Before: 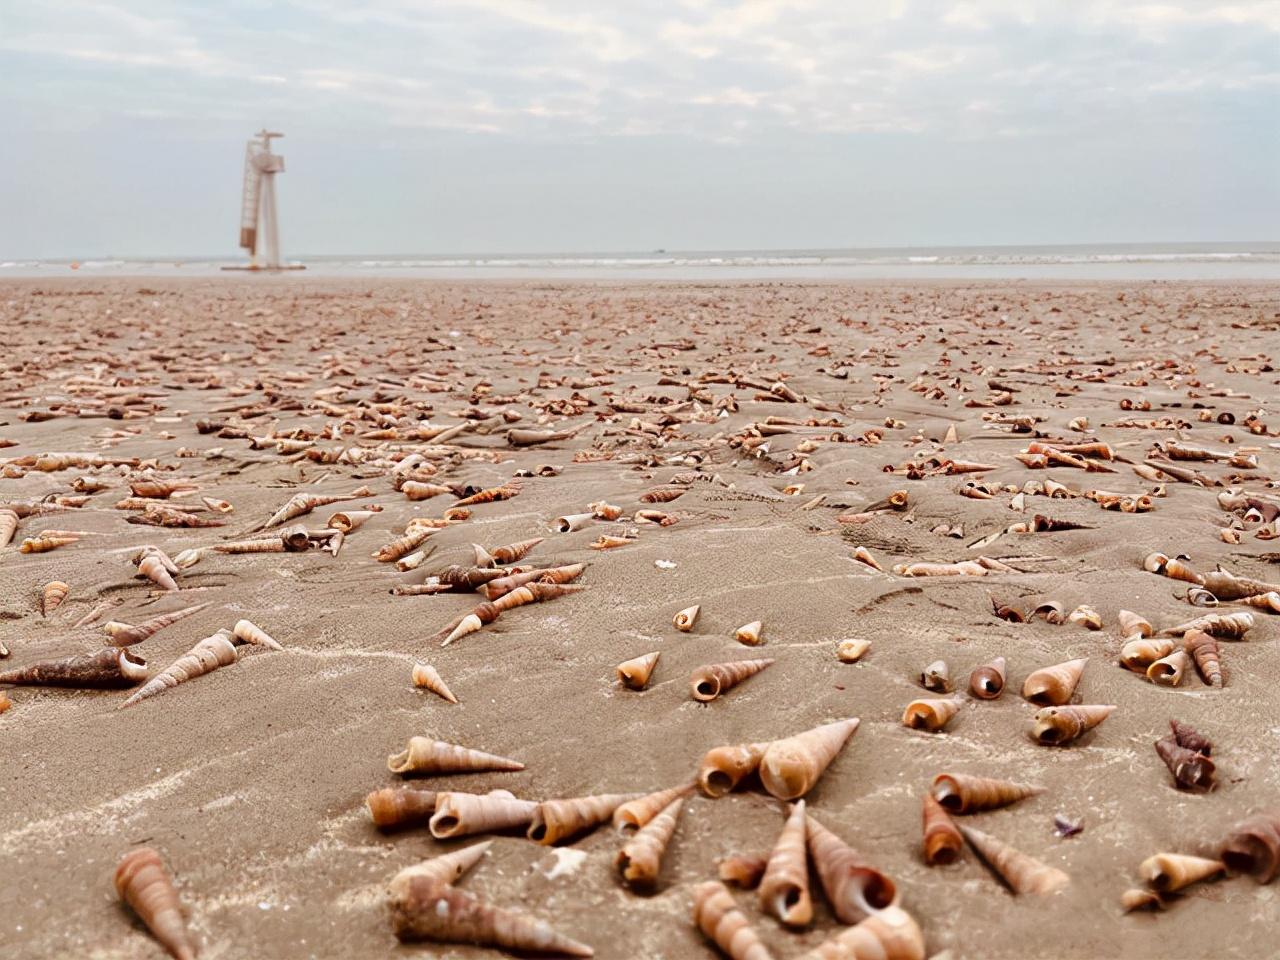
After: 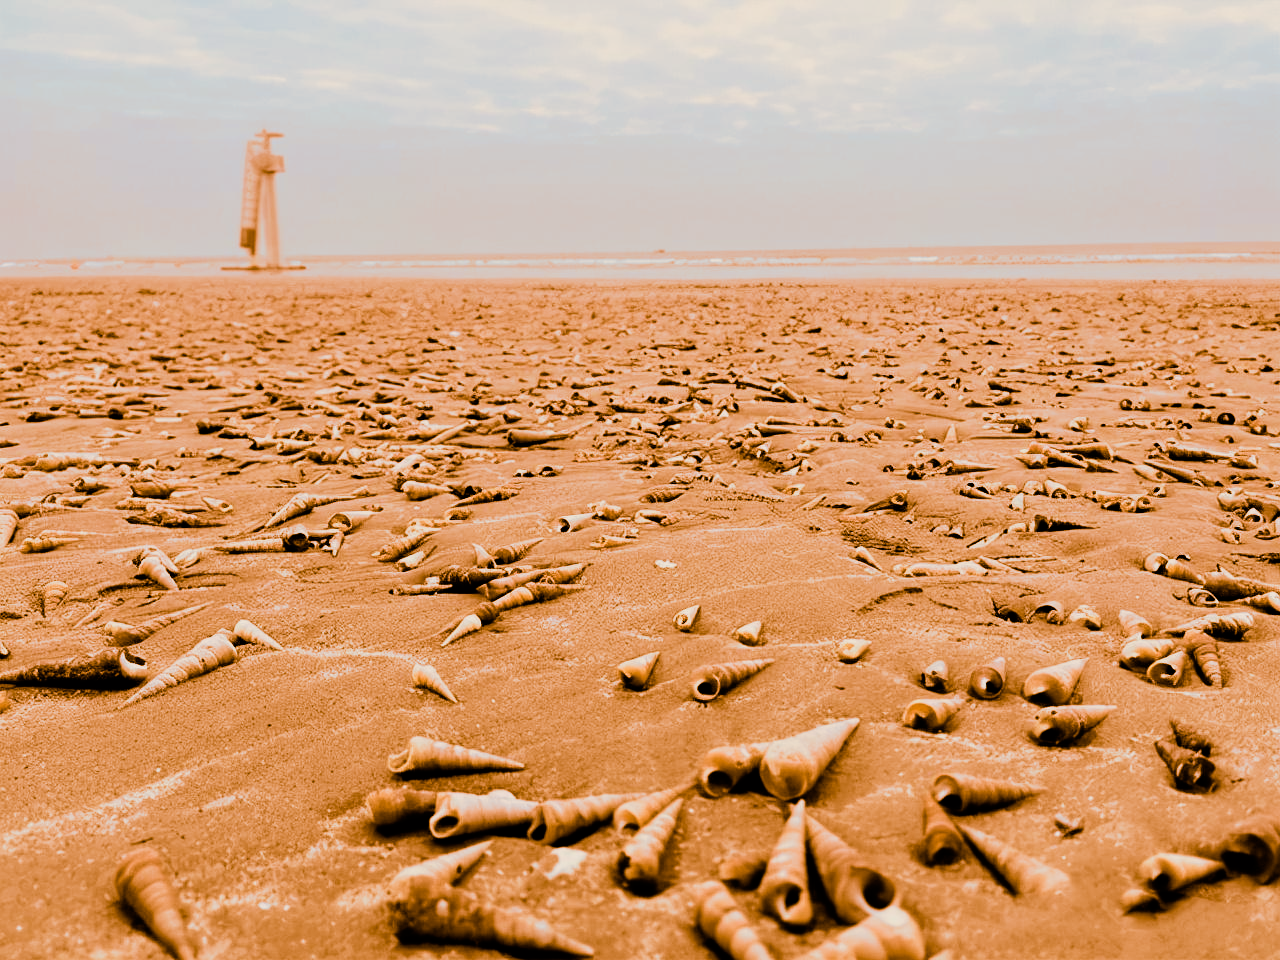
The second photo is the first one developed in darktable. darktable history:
filmic rgb: black relative exposure -5 EV, hardness 2.88, contrast 1.3, highlights saturation mix -30%
split-toning: shadows › hue 26°, shadows › saturation 0.92, highlights › hue 40°, highlights › saturation 0.92, balance -63, compress 0%
